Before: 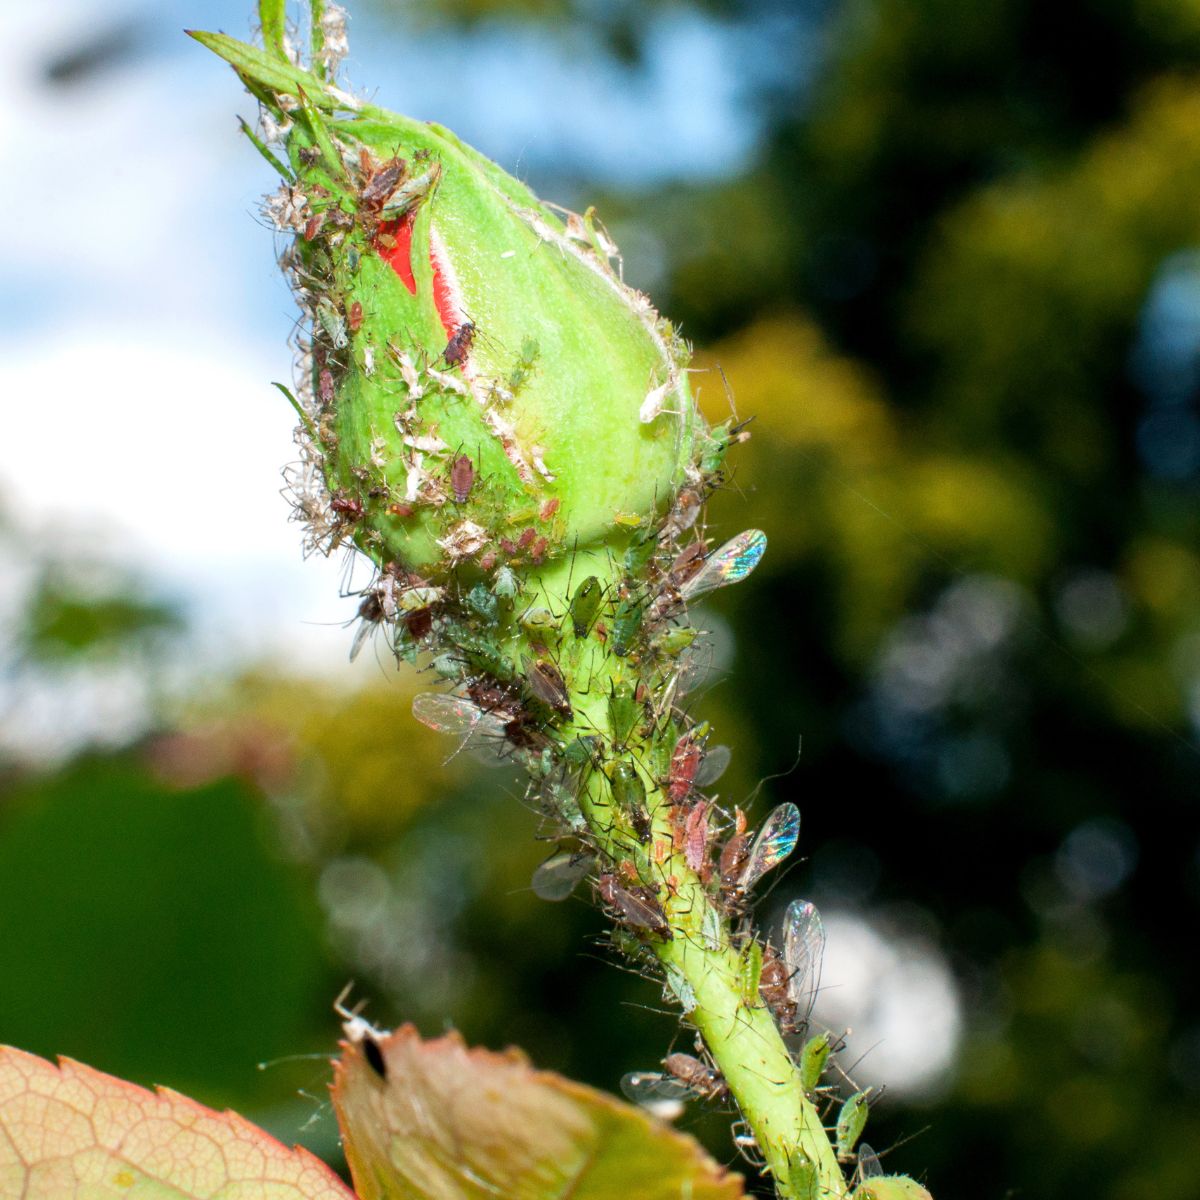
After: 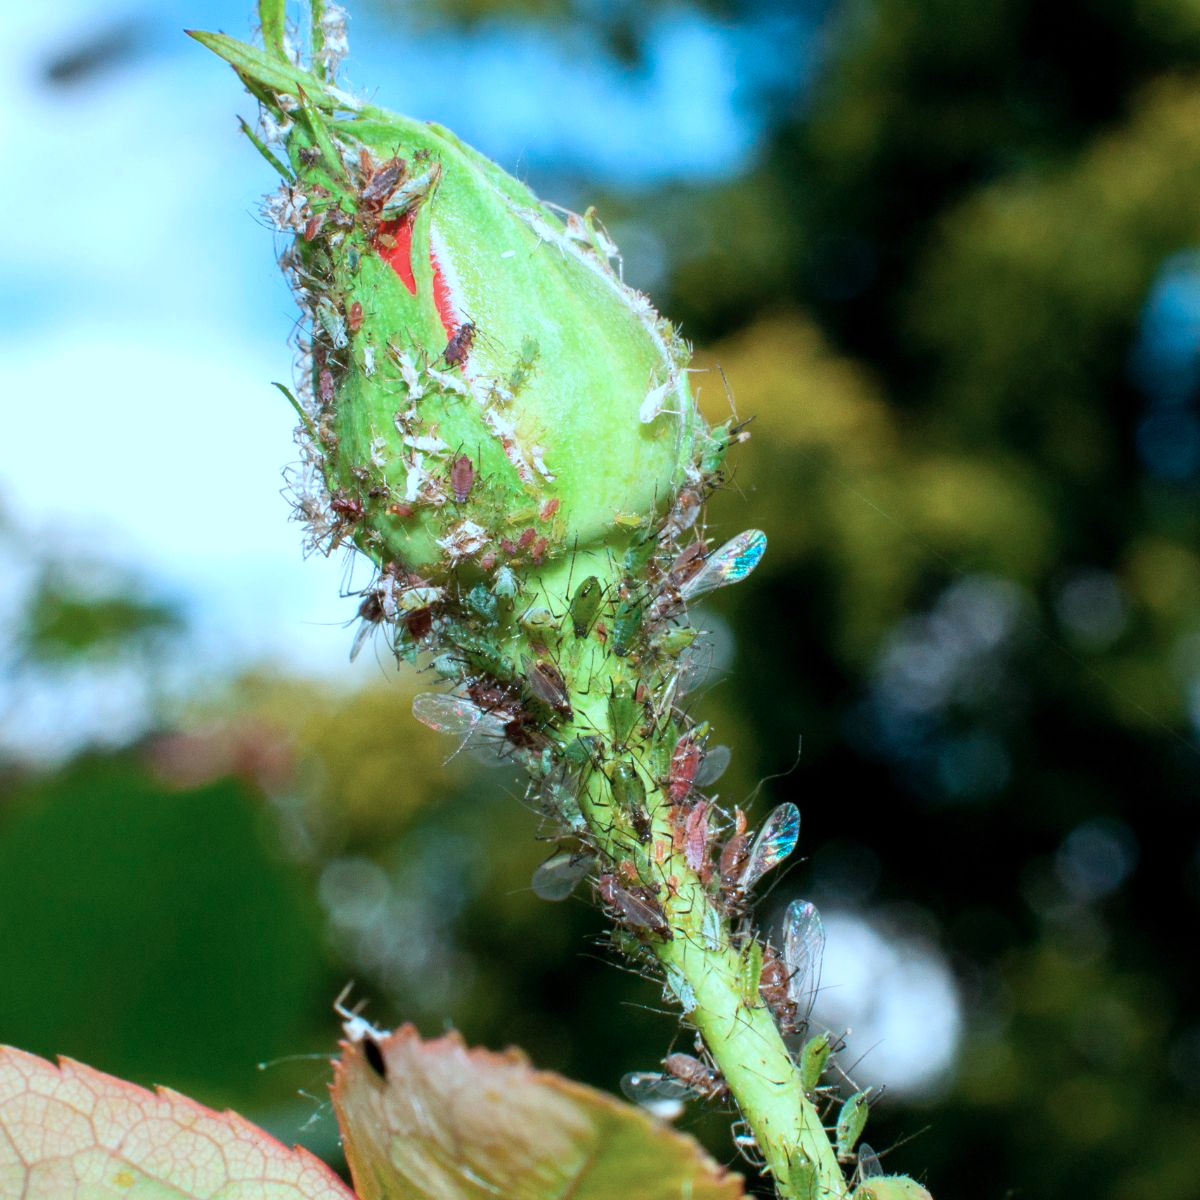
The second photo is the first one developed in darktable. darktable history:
color correction: highlights a* -9.03, highlights b* -23.49
